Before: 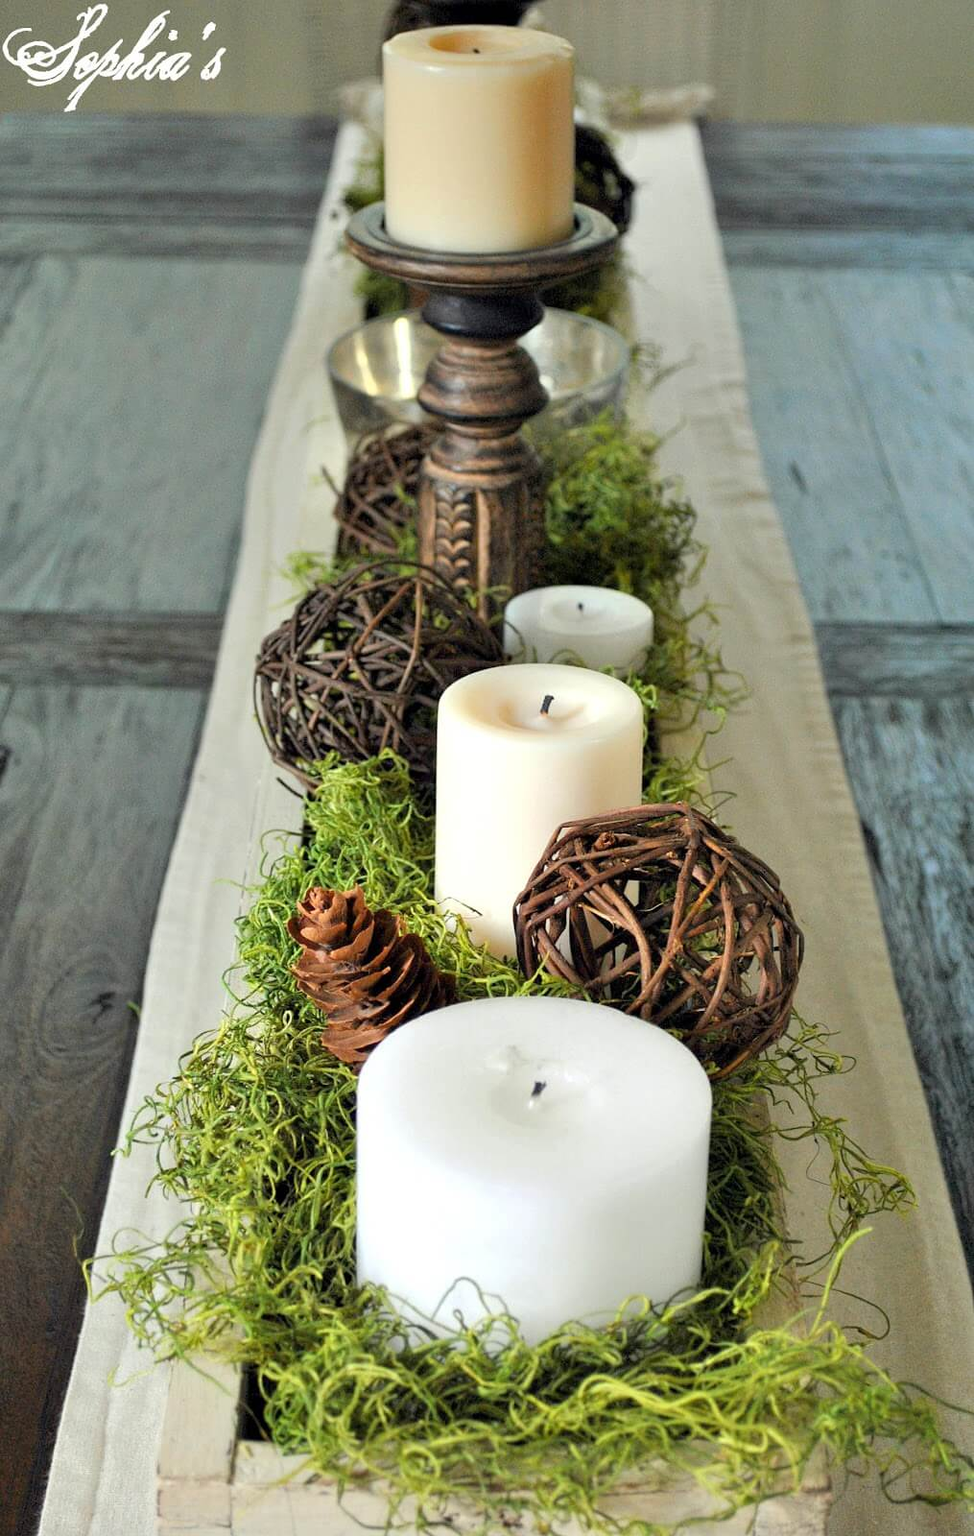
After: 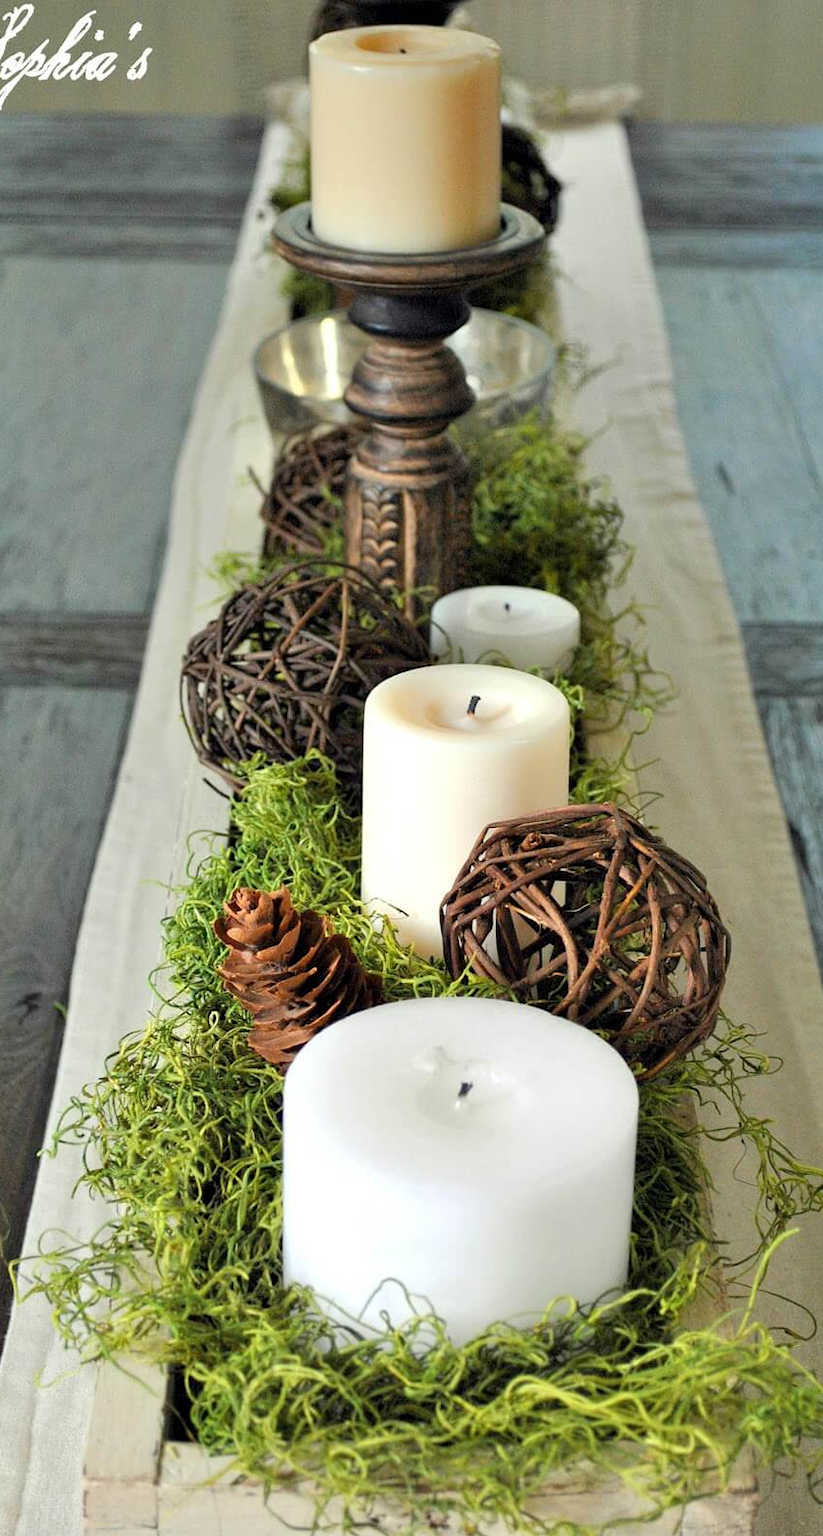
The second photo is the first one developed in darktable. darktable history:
crop: left 7.617%, right 7.868%
